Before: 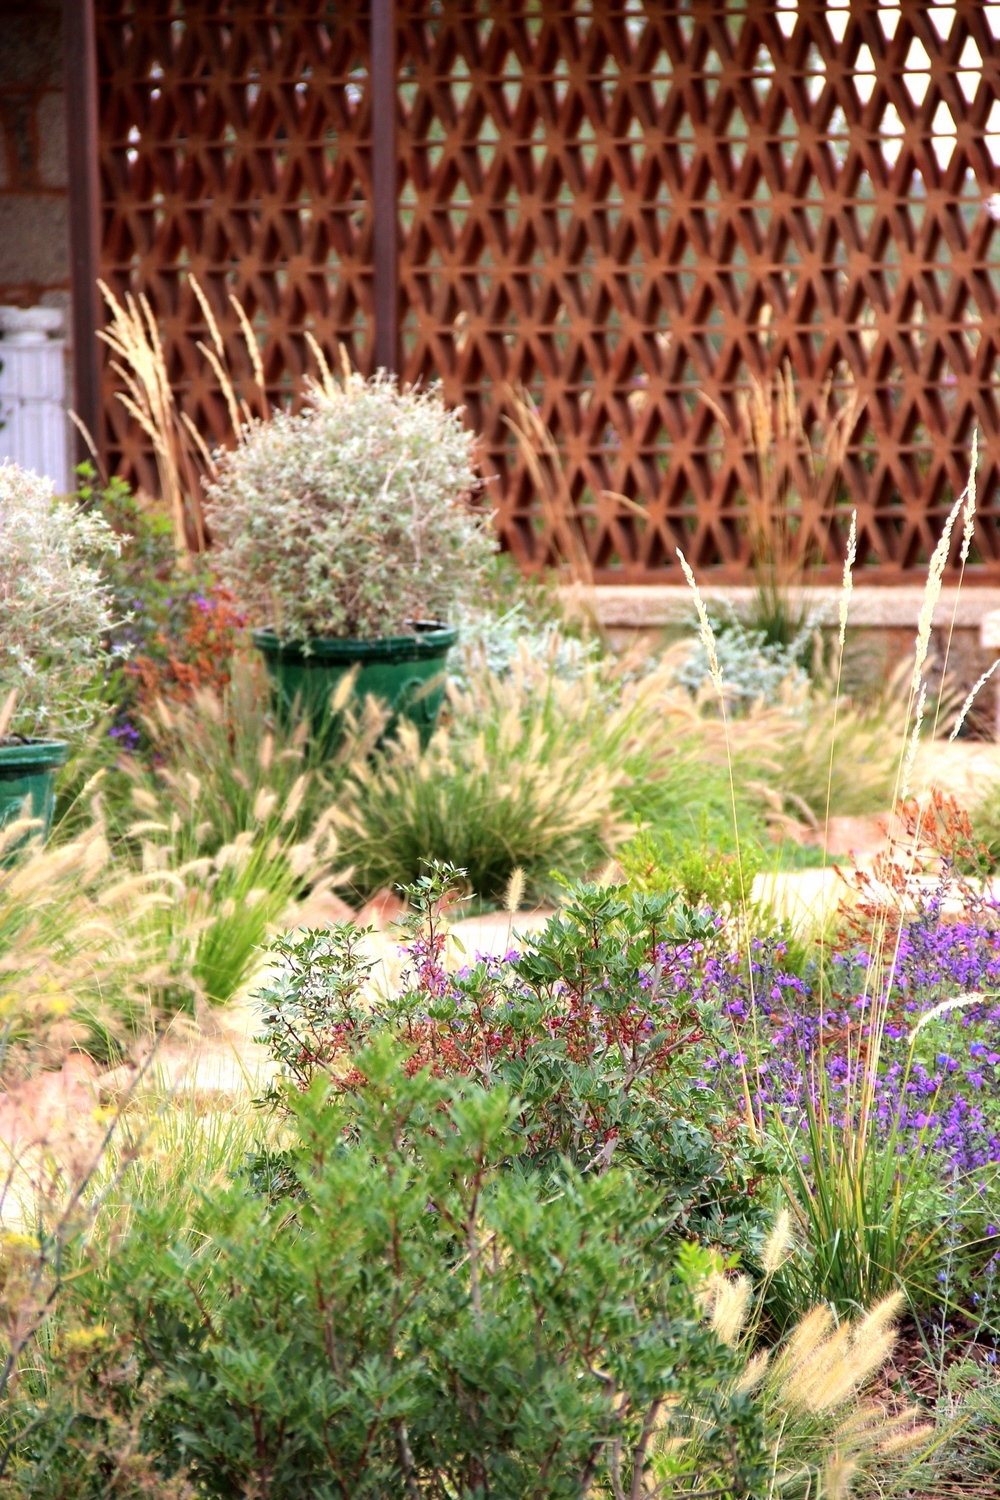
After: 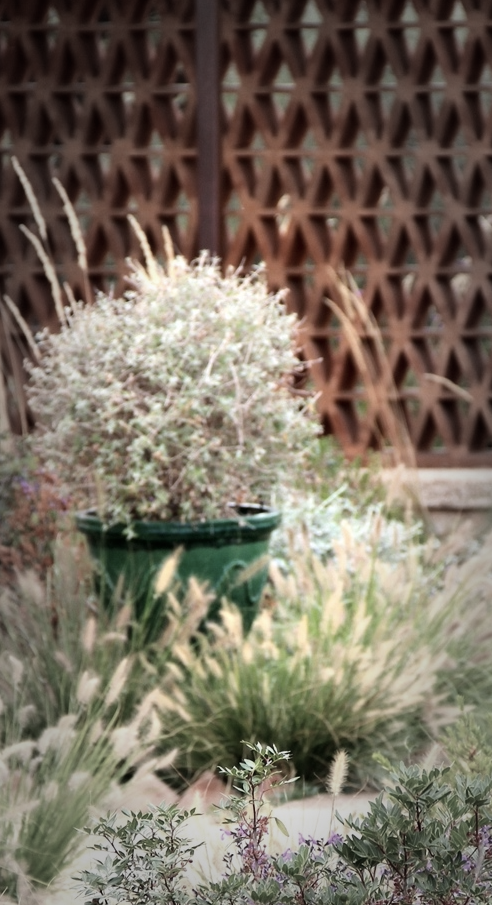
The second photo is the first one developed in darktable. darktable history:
contrast brightness saturation: contrast 0.1, saturation -0.359
crop: left 17.75%, top 7.816%, right 32.974%, bottom 31.84%
vignetting: fall-off start 49.23%, automatic ratio true, width/height ratio 1.289
